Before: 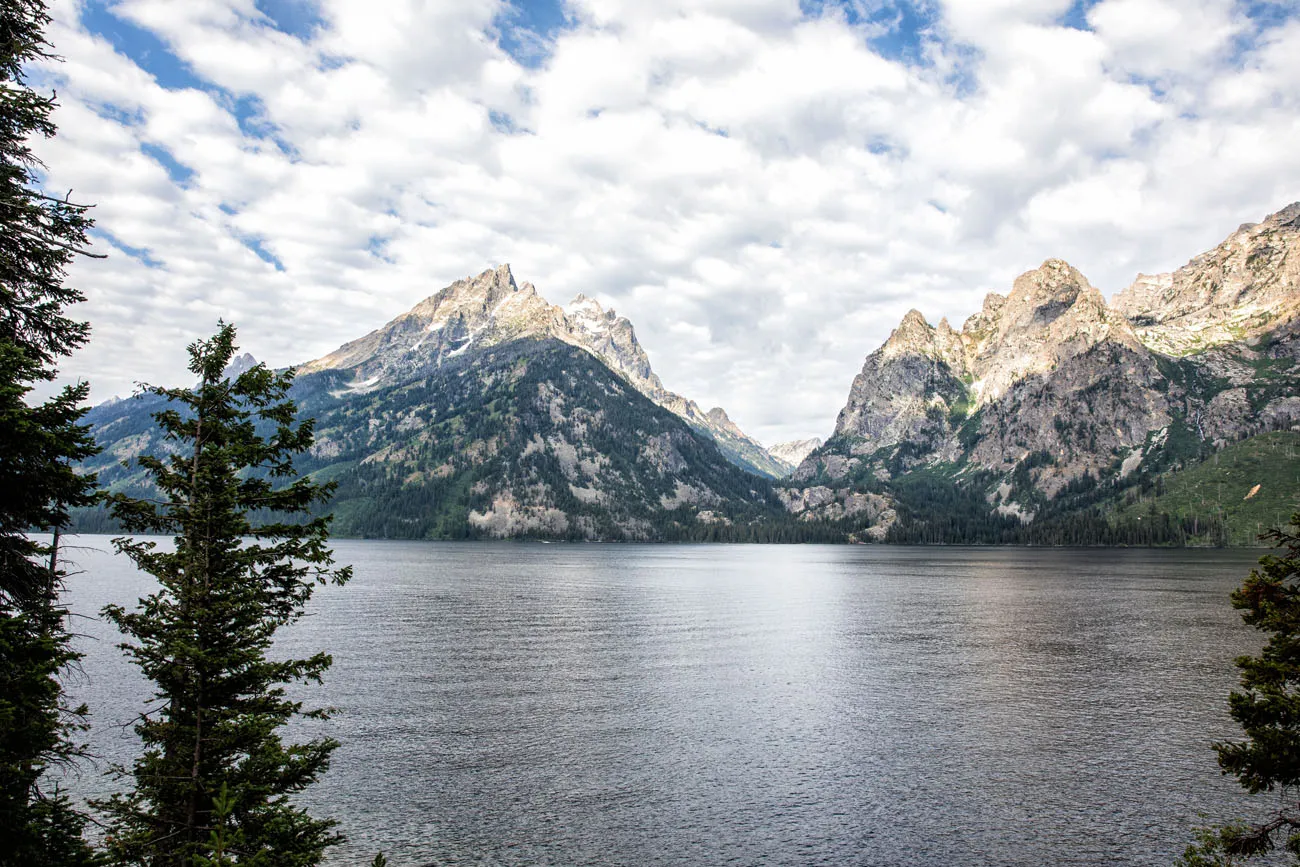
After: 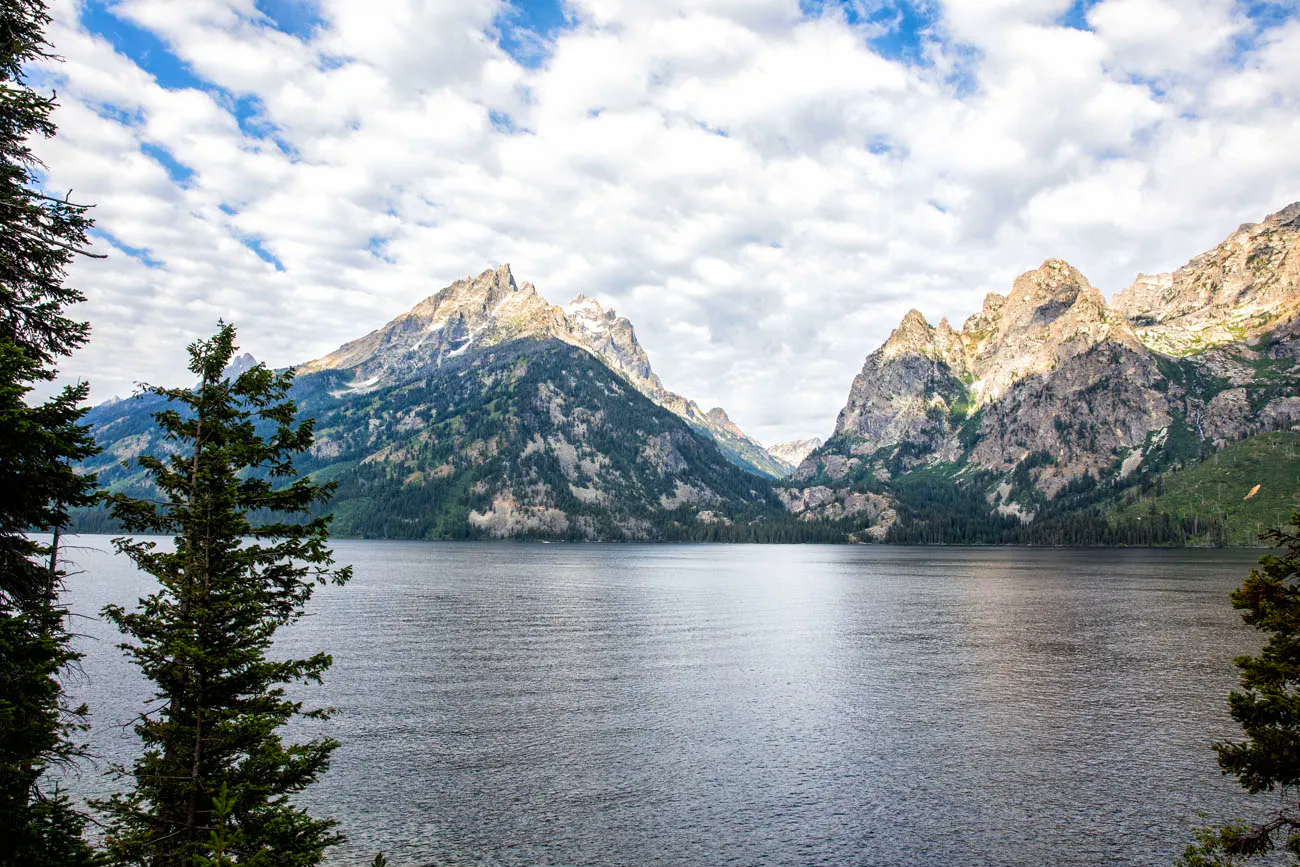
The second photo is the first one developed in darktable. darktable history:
color balance rgb: linear chroma grading › global chroma 15.353%, perceptual saturation grading › global saturation 19.608%
